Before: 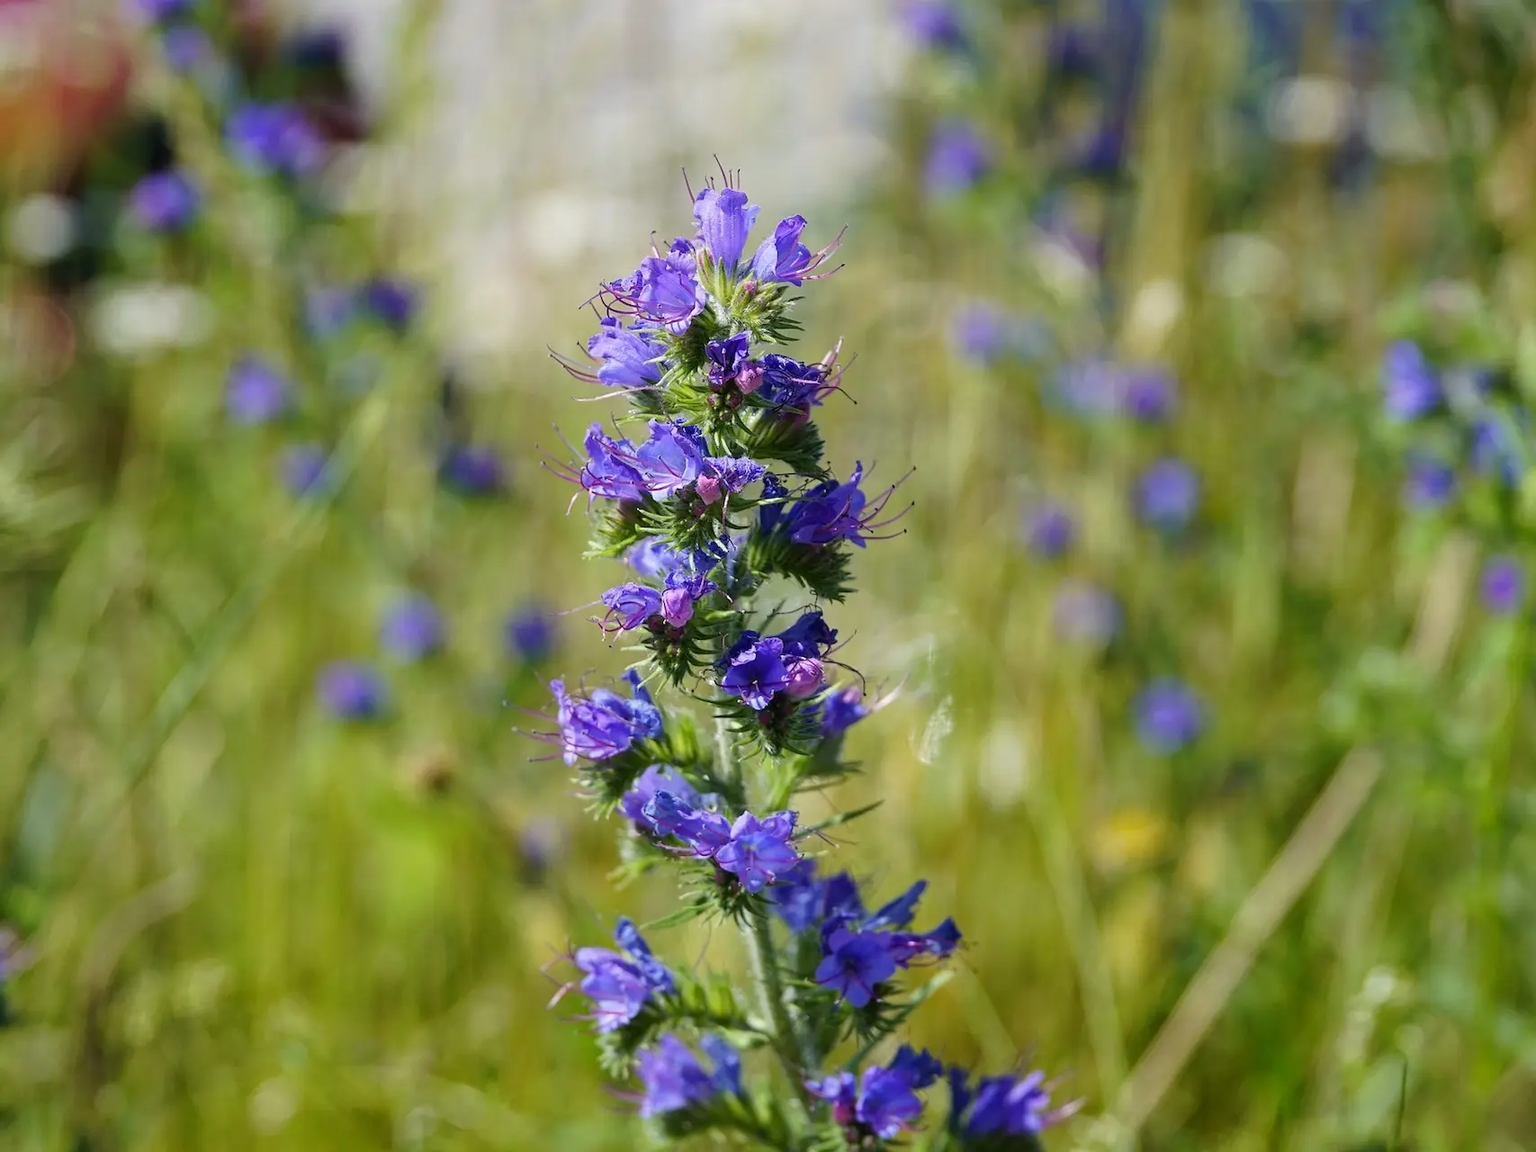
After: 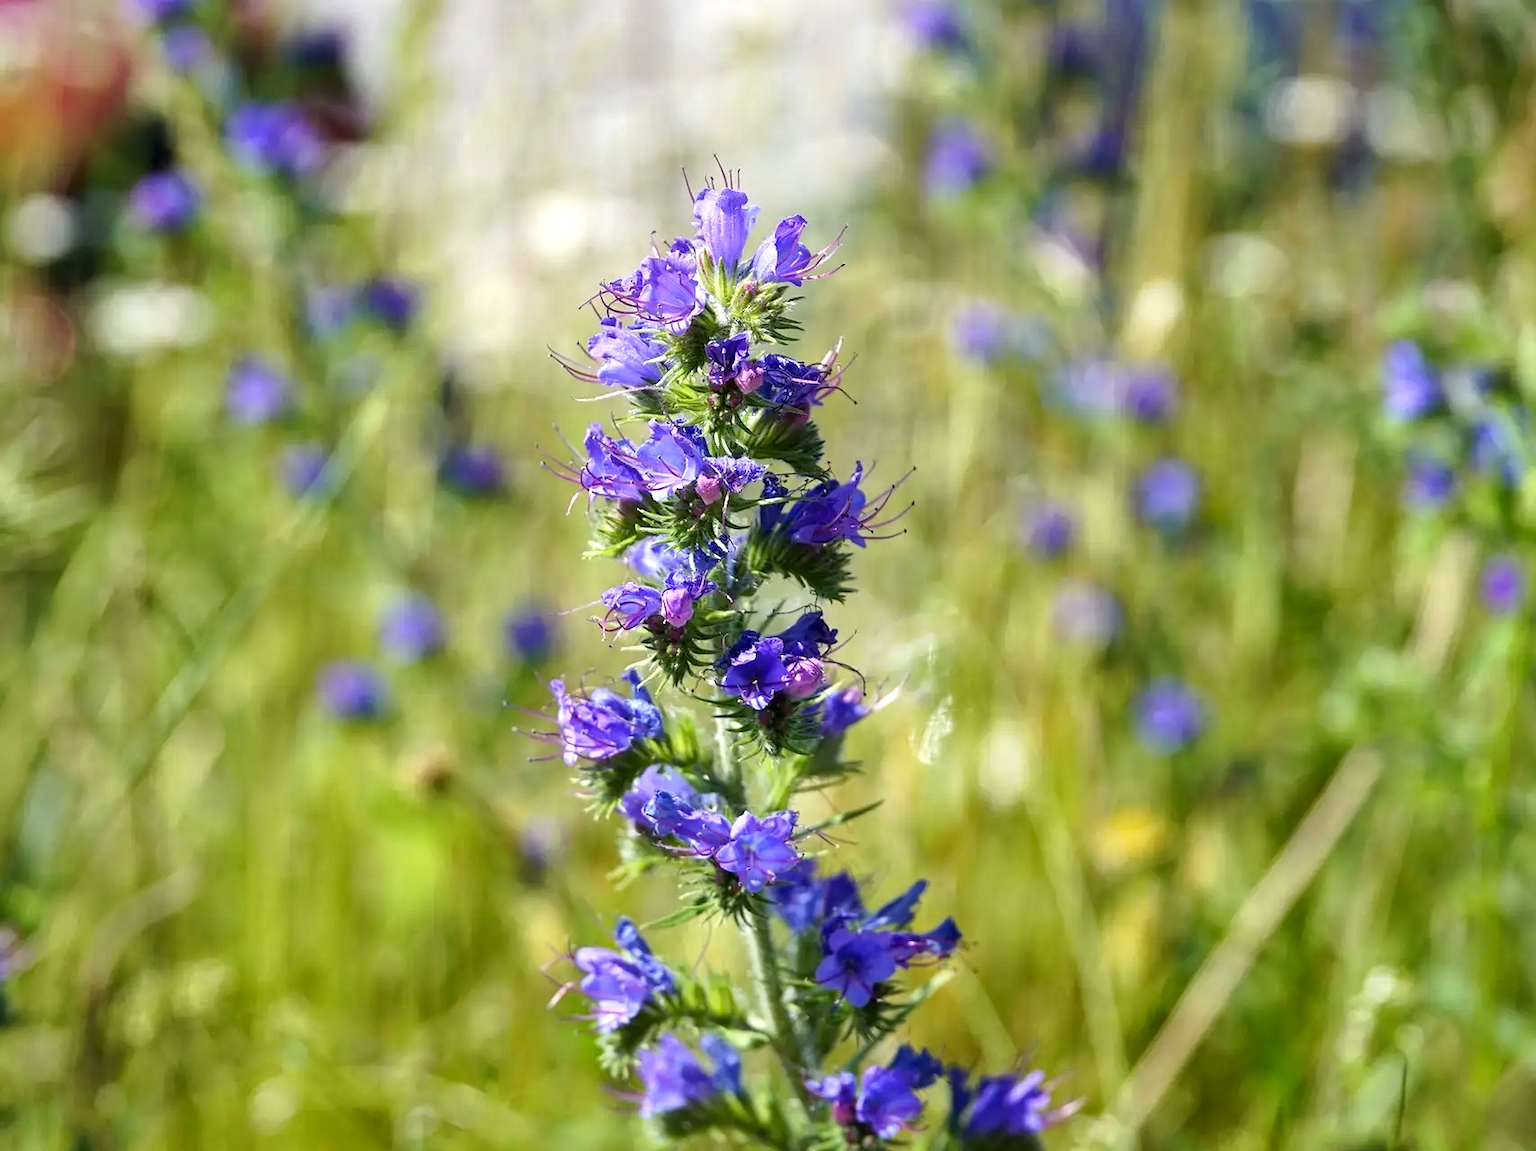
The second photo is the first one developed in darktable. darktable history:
exposure: black level correction 0.001, exposure 0.498 EV, compensate highlight preservation false
tone equalizer: on, module defaults
local contrast: mode bilateral grid, contrast 19, coarseness 51, detail 129%, midtone range 0.2
